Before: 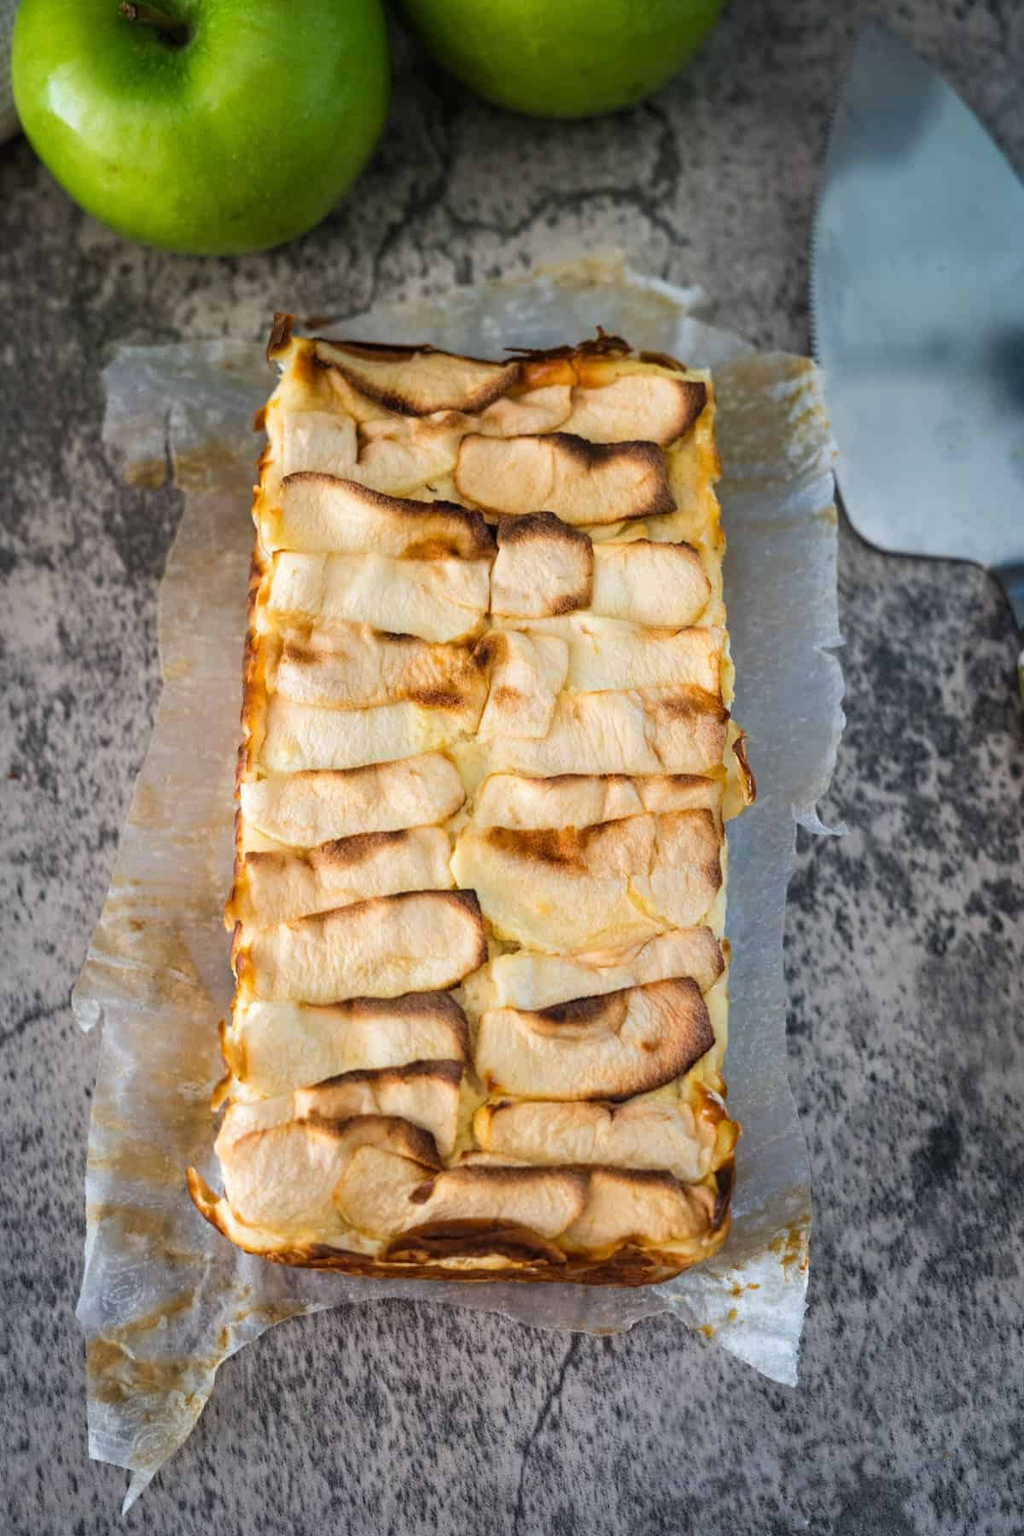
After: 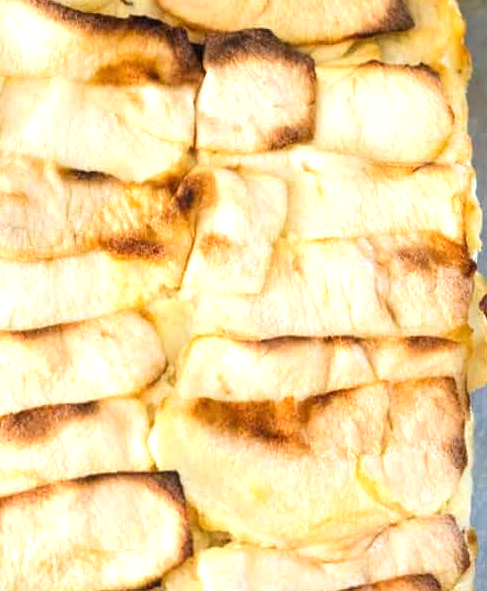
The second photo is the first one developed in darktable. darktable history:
crop: left 31.622%, top 31.741%, right 27.778%, bottom 35.376%
exposure: black level correction 0, exposure 0.697 EV, compensate exposure bias true, compensate highlight preservation false
